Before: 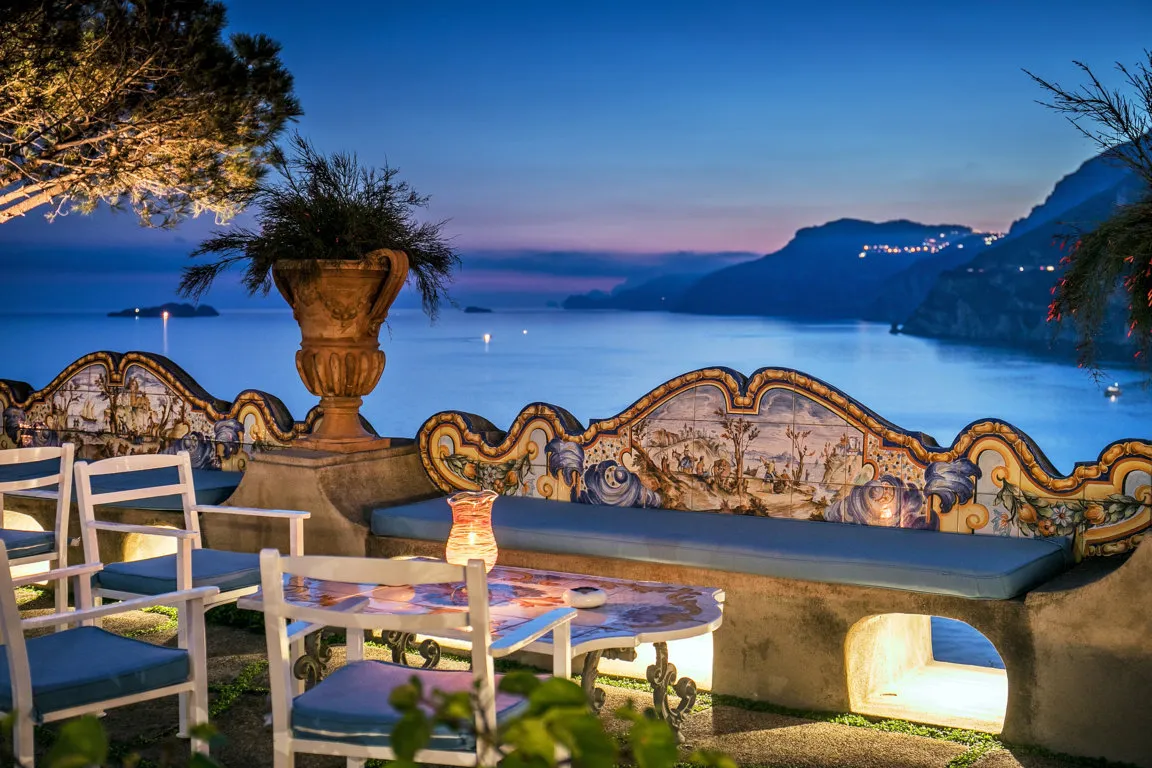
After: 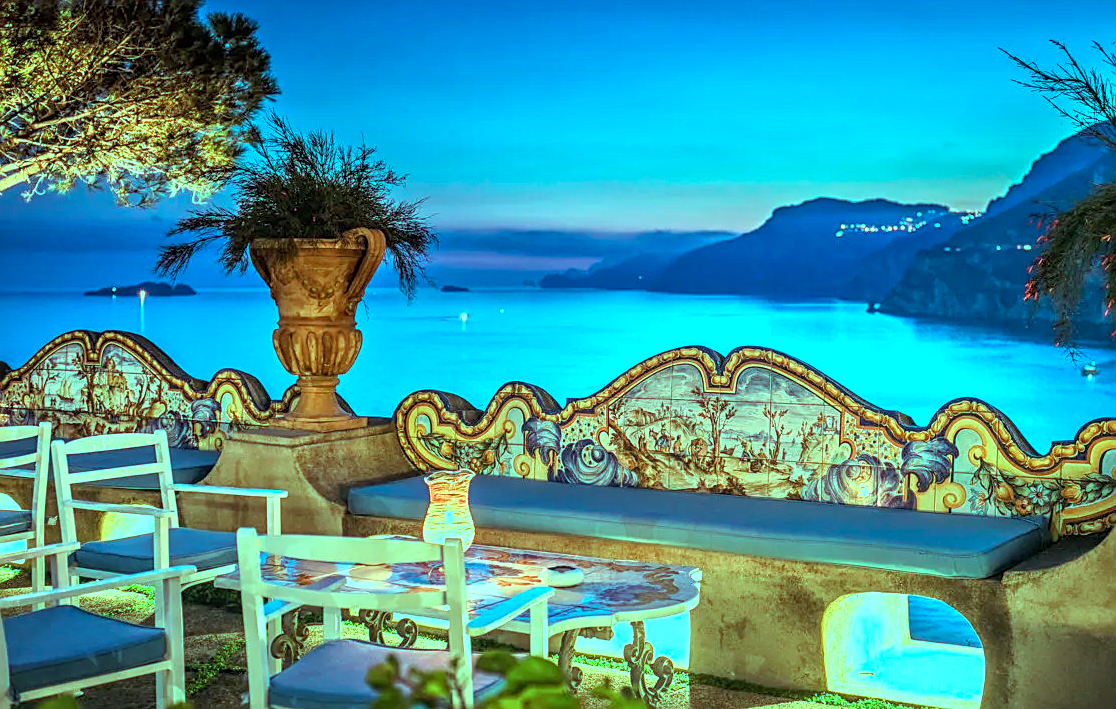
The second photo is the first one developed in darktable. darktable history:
crop: left 2.023%, top 2.764%, right 1.079%, bottom 4.864%
sharpen: on, module defaults
local contrast: detail 118%
color balance rgb: highlights gain › luminance 19.935%, highlights gain › chroma 13.096%, highlights gain › hue 170.61°, perceptual saturation grading › global saturation 0.885%, contrast -9.447%
exposure: black level correction 0, exposure 0.702 EV, compensate exposure bias true, compensate highlight preservation false
